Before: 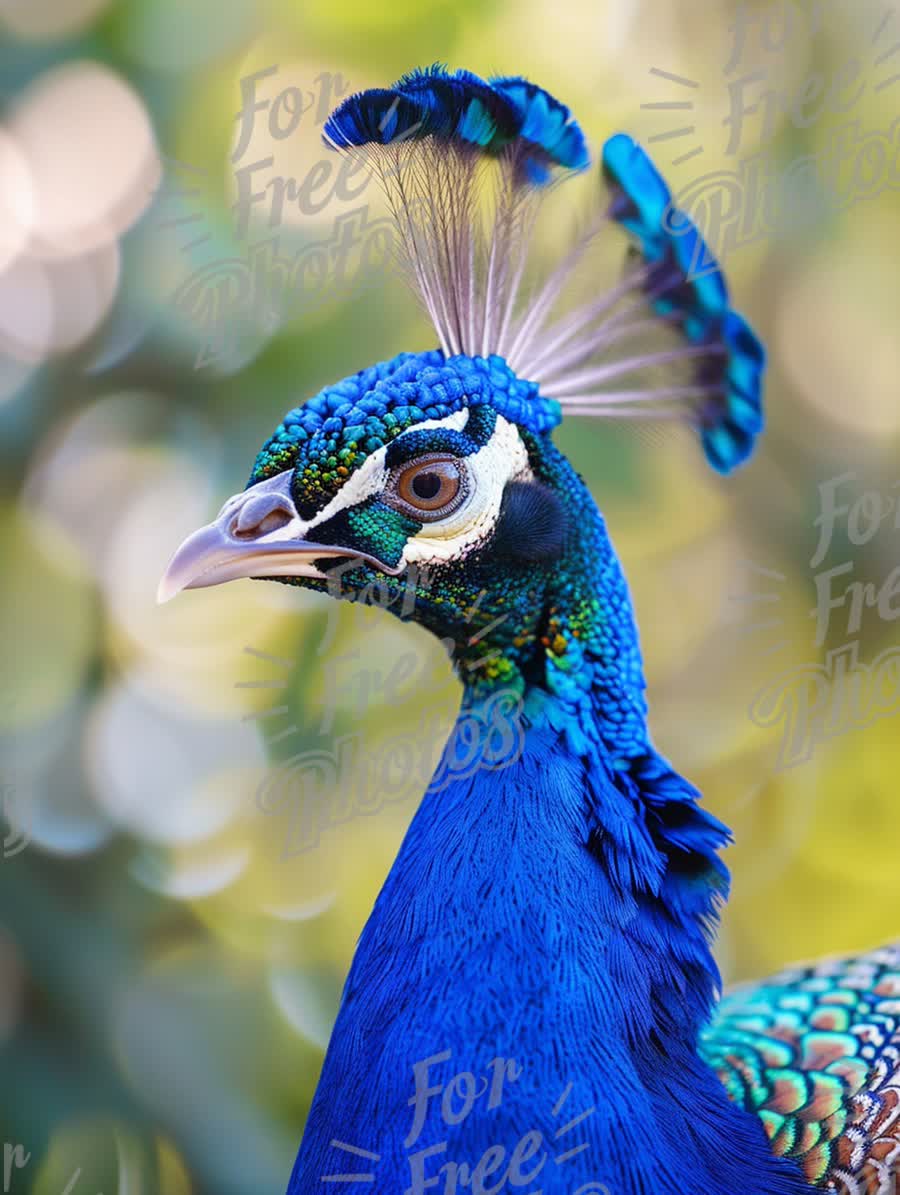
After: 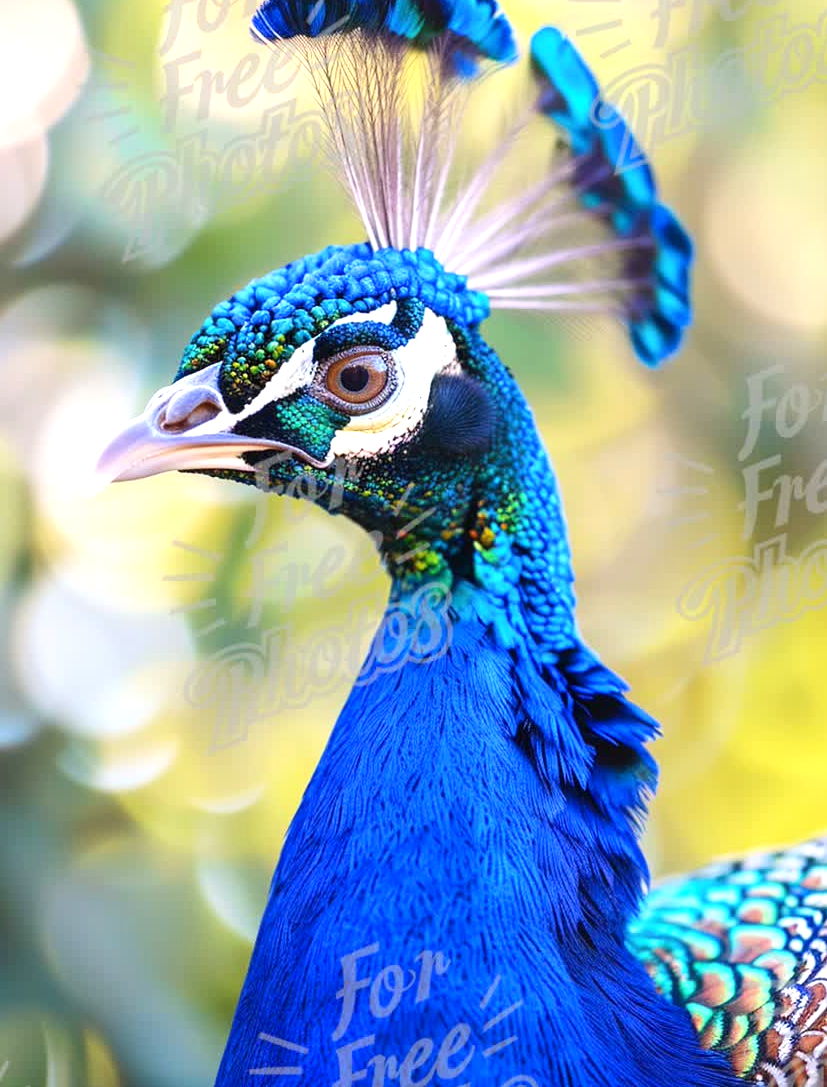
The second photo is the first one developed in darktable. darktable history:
crop and rotate: left 8.062%, top 9.008%
exposure: black level correction 0, exposure 0.7 EV, compensate highlight preservation false
contrast brightness saturation: contrast 0.104, brightness 0.013, saturation 0.019
